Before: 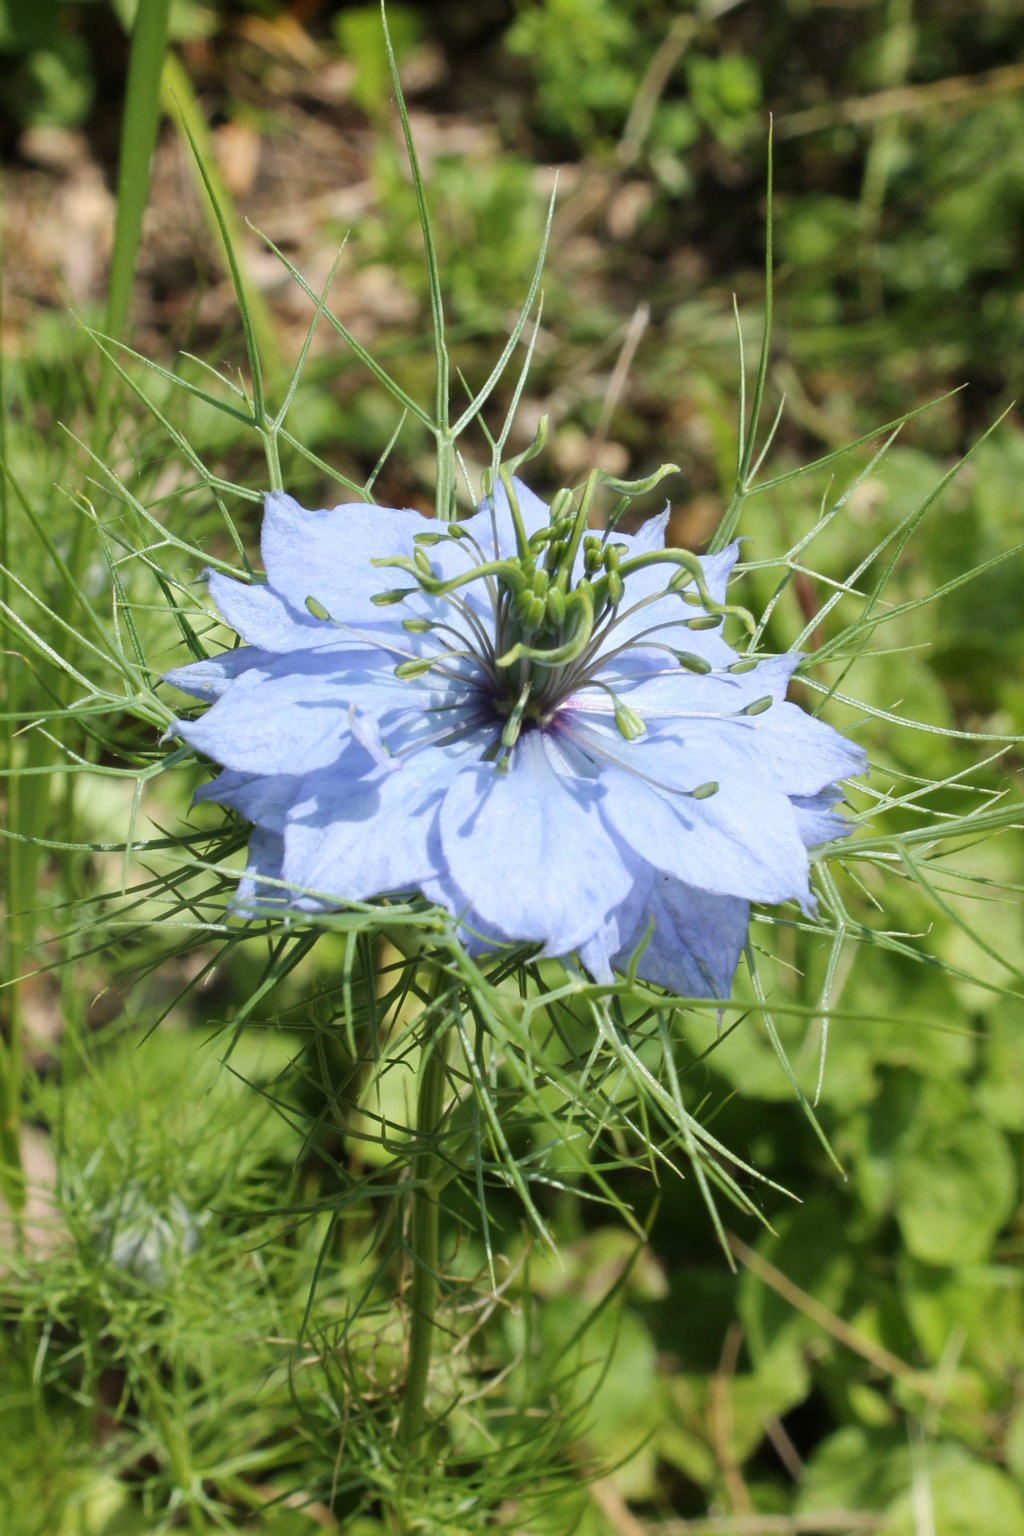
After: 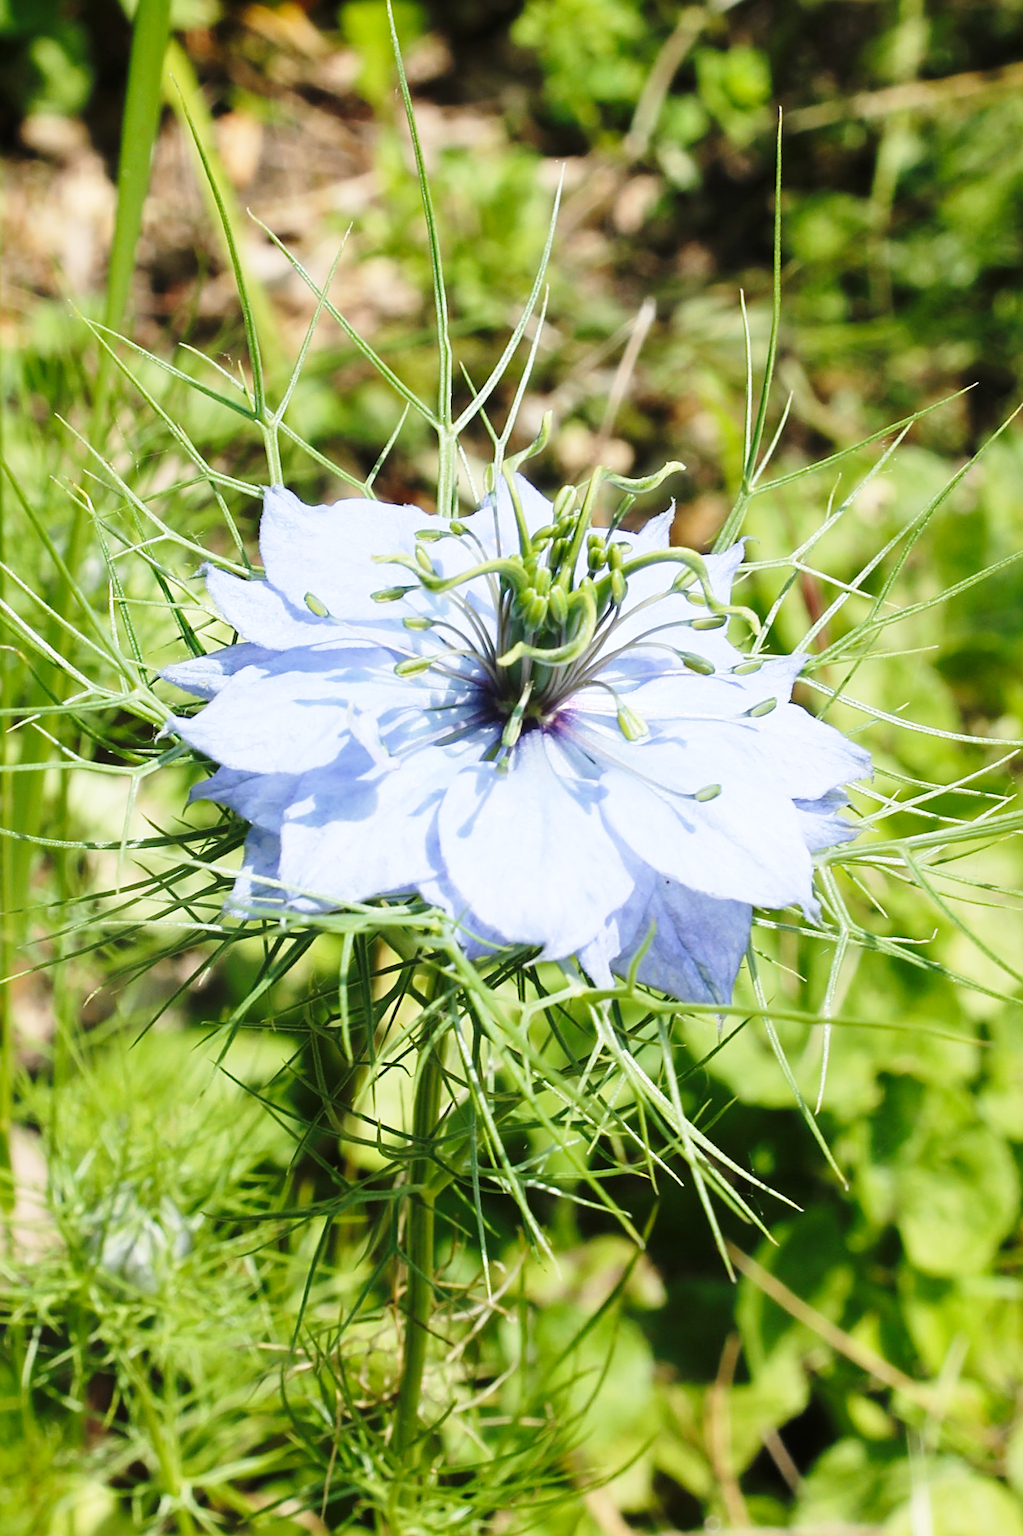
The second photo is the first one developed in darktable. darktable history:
sharpen: on, module defaults
base curve: curves: ch0 [(0, 0) (0.028, 0.03) (0.121, 0.232) (0.46, 0.748) (0.859, 0.968) (1, 1)], preserve colors none
crop and rotate: angle -0.5°
